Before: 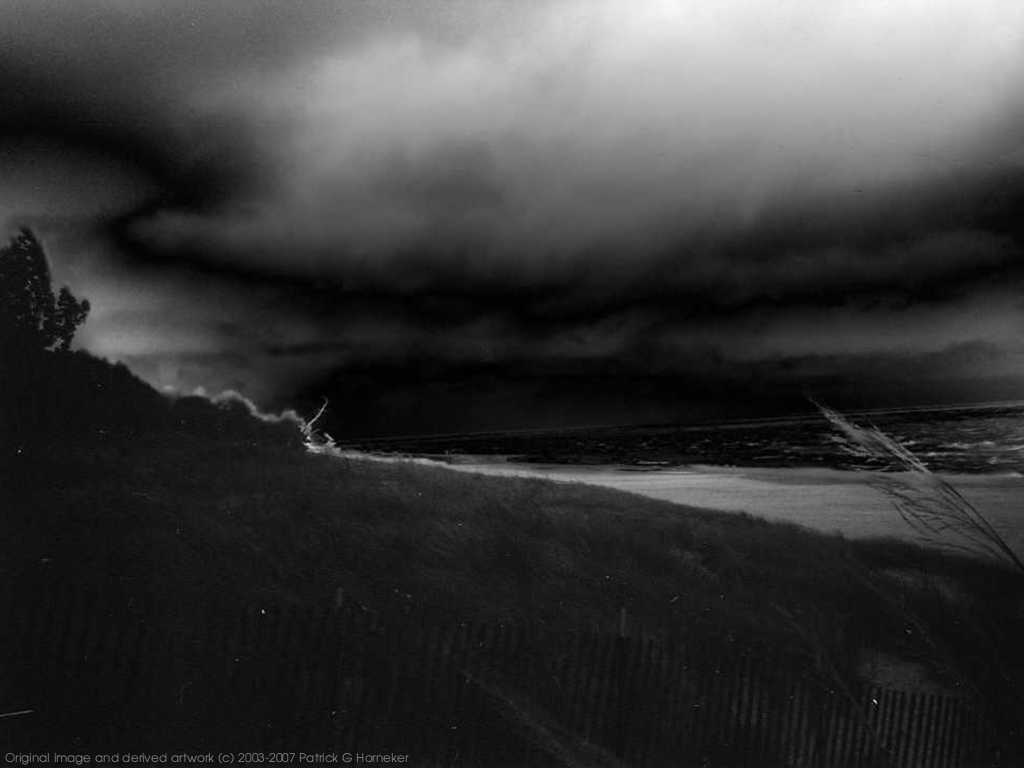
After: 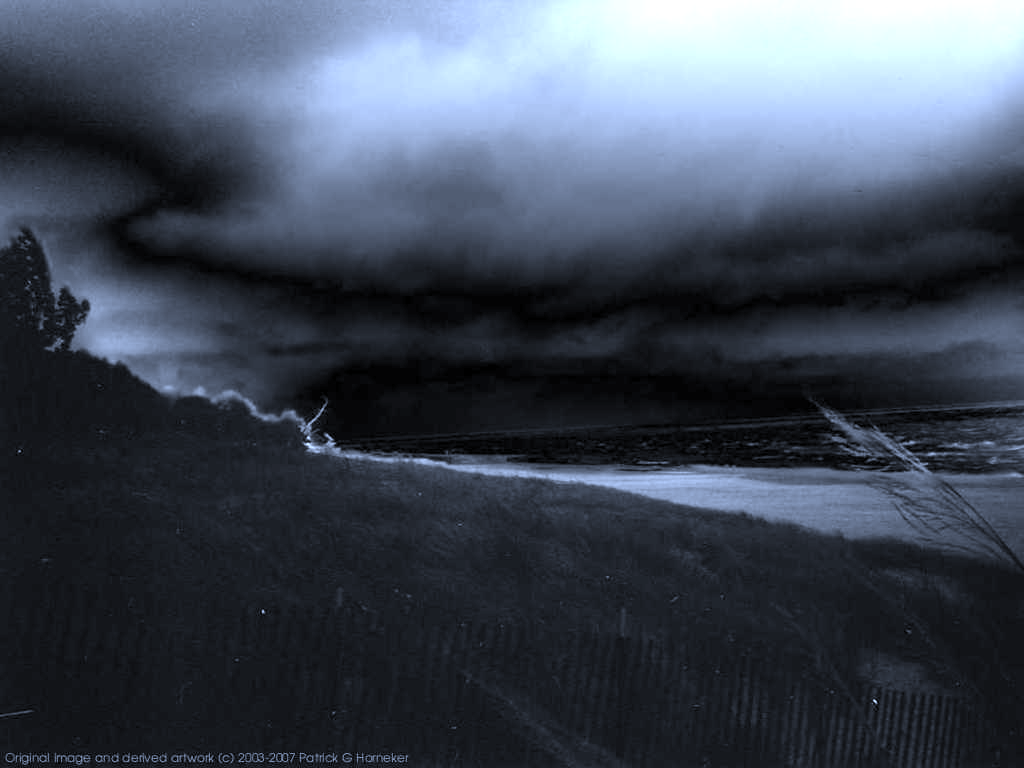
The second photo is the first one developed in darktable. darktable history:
white balance: red 0.871, blue 1.249
exposure: exposure 0.661 EV, compensate highlight preservation false
